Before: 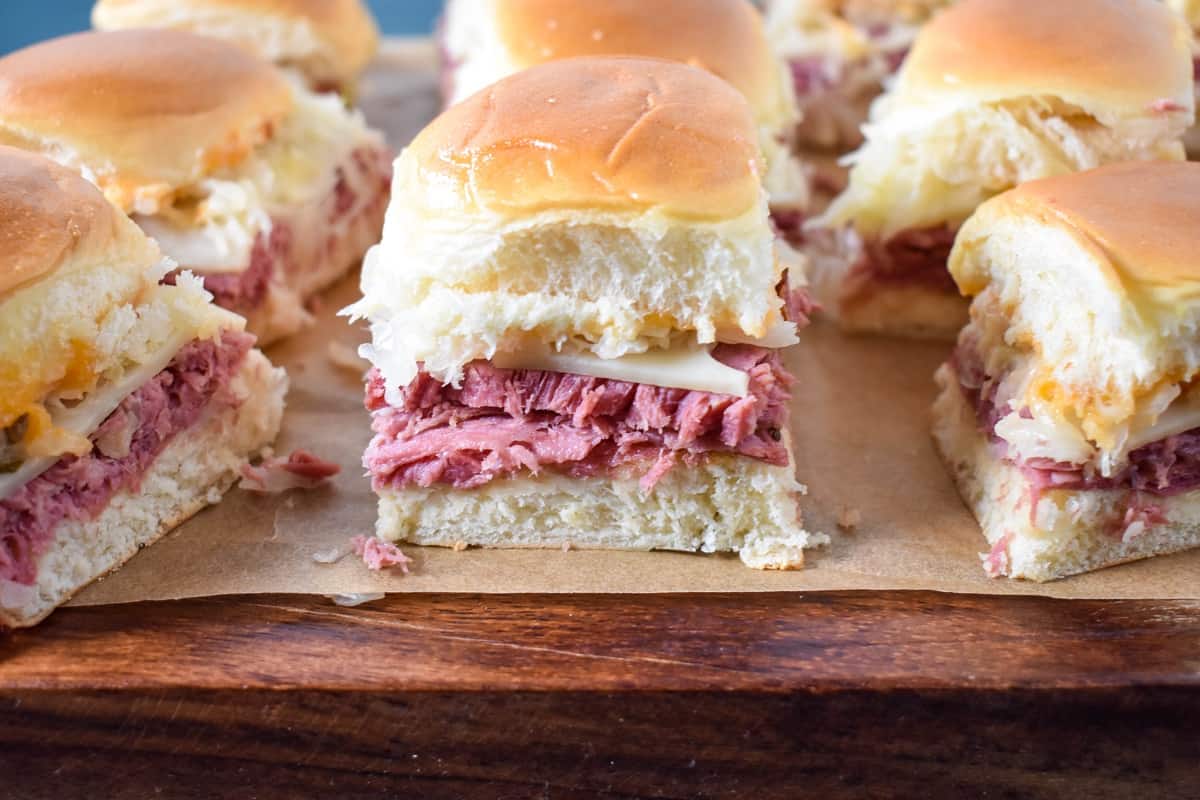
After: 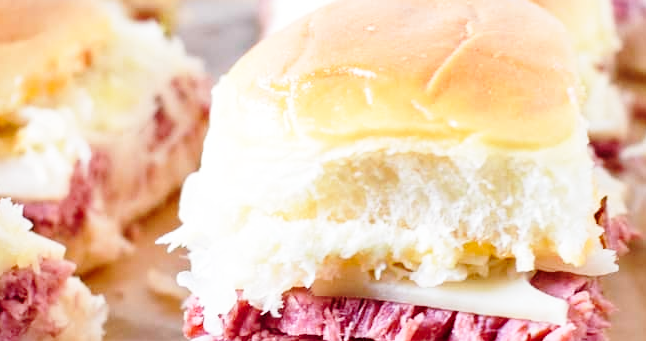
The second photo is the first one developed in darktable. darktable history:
crop: left 15.142%, top 9.119%, right 31.012%, bottom 48.193%
base curve: curves: ch0 [(0, 0) (0.028, 0.03) (0.121, 0.232) (0.46, 0.748) (0.859, 0.968) (1, 1)], preserve colors none
